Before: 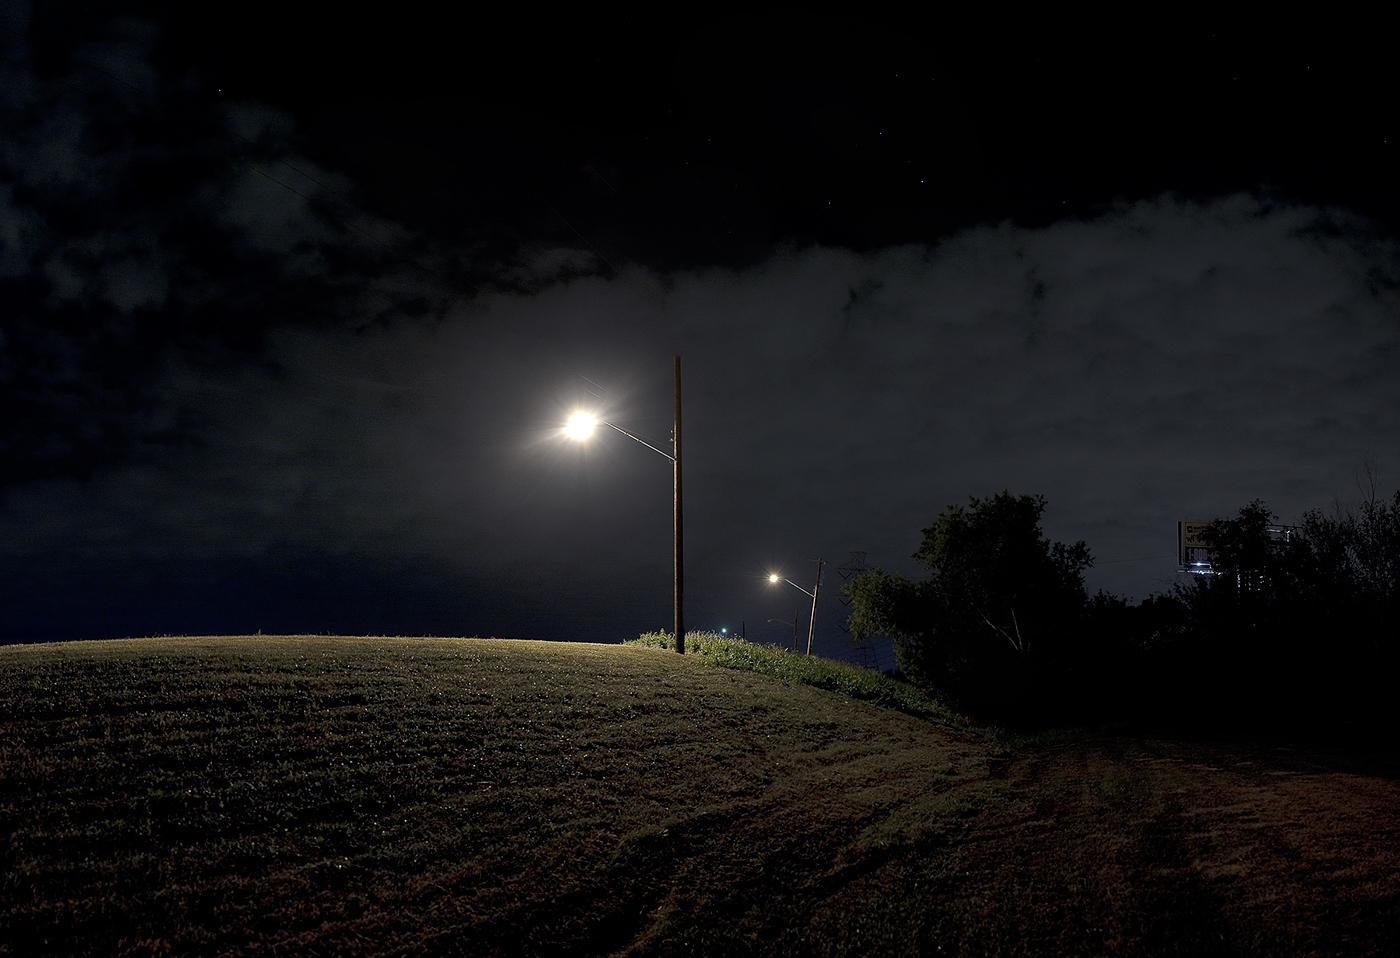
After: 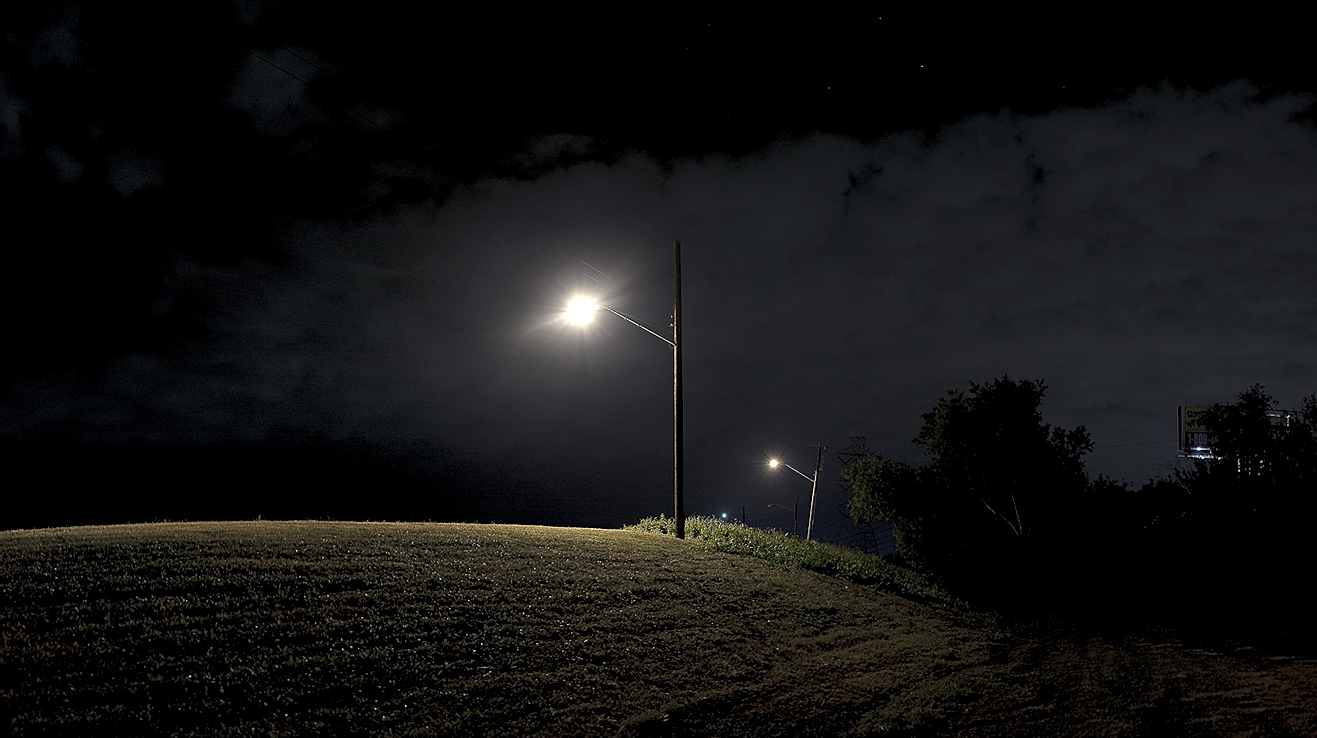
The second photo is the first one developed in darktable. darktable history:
sharpen: amount 0.214
levels: white 99.94%, levels [0.031, 0.5, 0.969]
crop and rotate: angle 0.035°, top 12.053%, right 5.818%, bottom 10.833%
